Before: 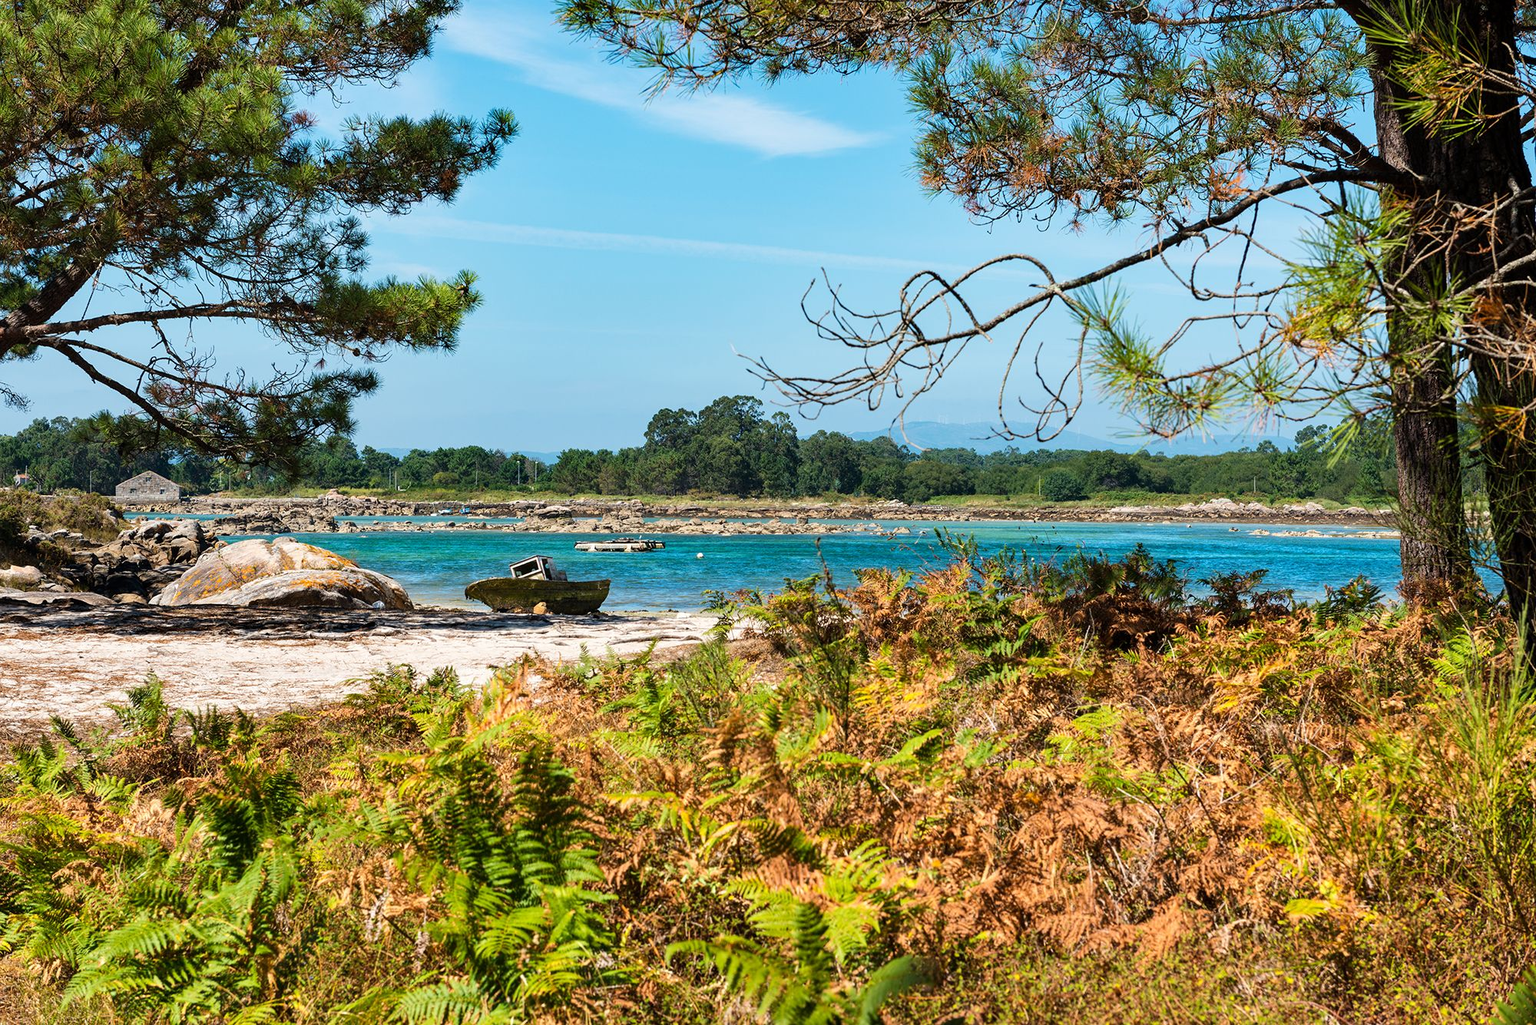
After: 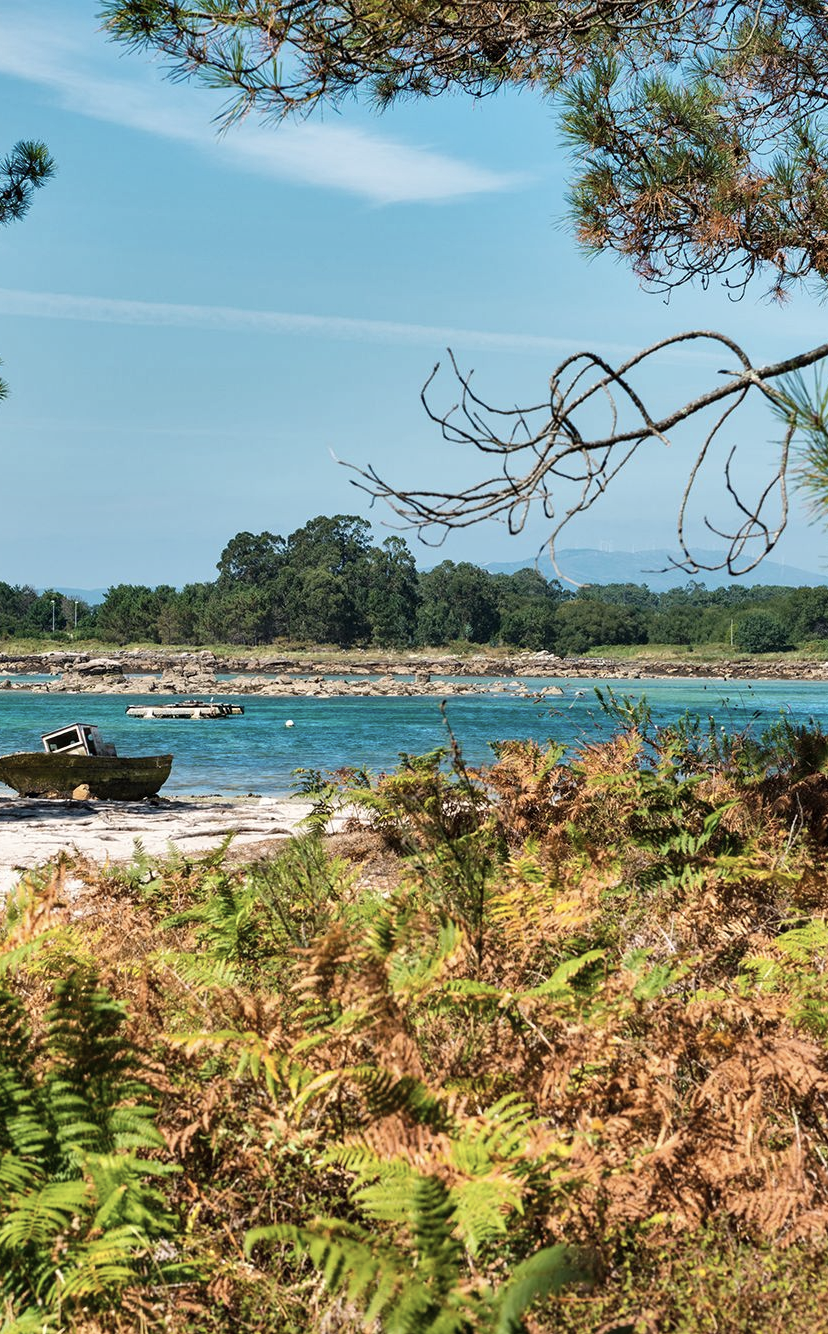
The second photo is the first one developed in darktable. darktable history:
crop: left 31.149%, right 27.418%
shadows and highlights: shadows 59.52, highlights color adjustment 0.174%, soften with gaussian
color correction: highlights b* -0.042, saturation 0.774
